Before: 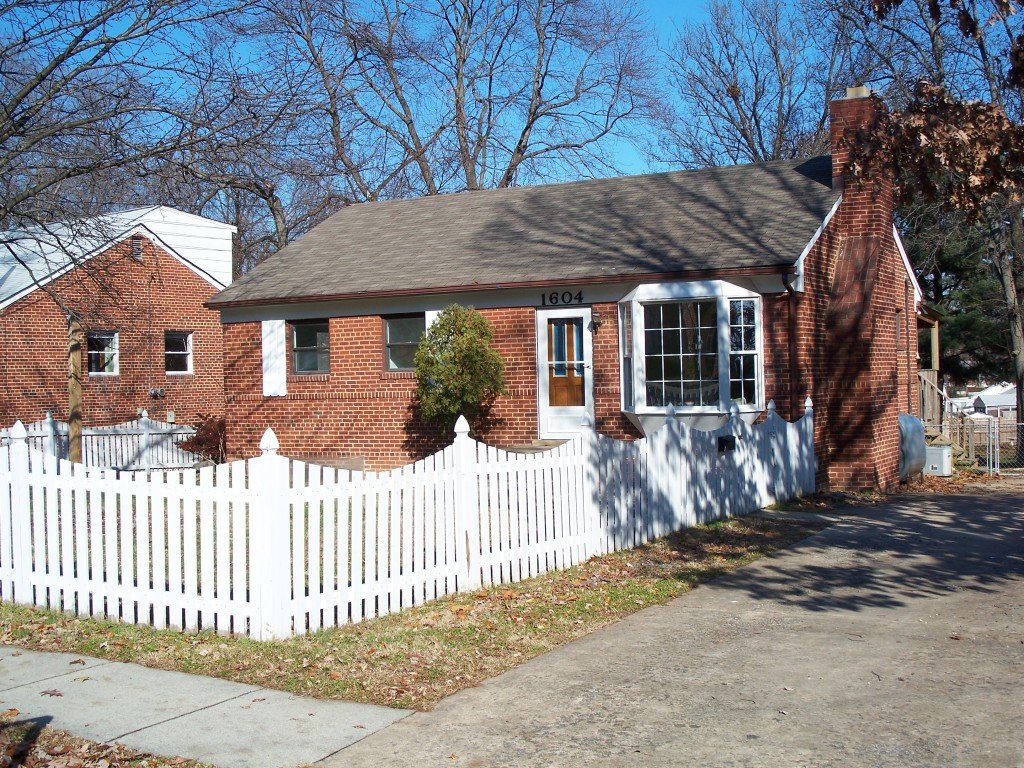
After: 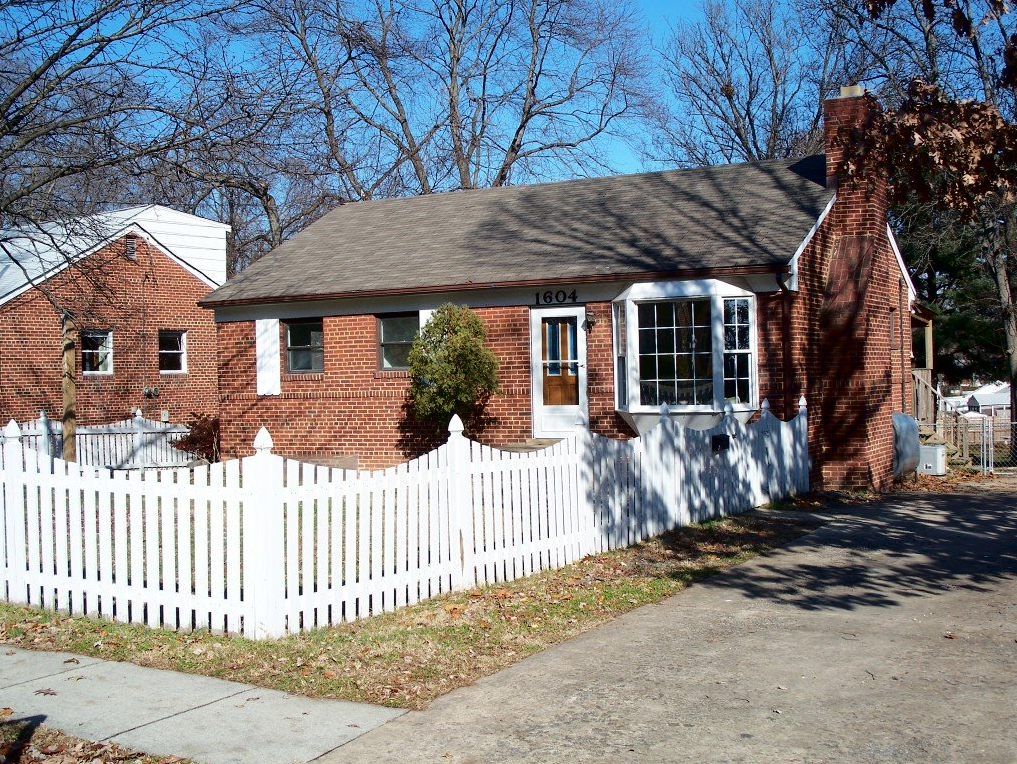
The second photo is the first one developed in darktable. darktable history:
fill light: exposure -2 EV, width 8.6
crop and rotate: left 0.614%, top 0.179%, bottom 0.309%
tone equalizer: on, module defaults
